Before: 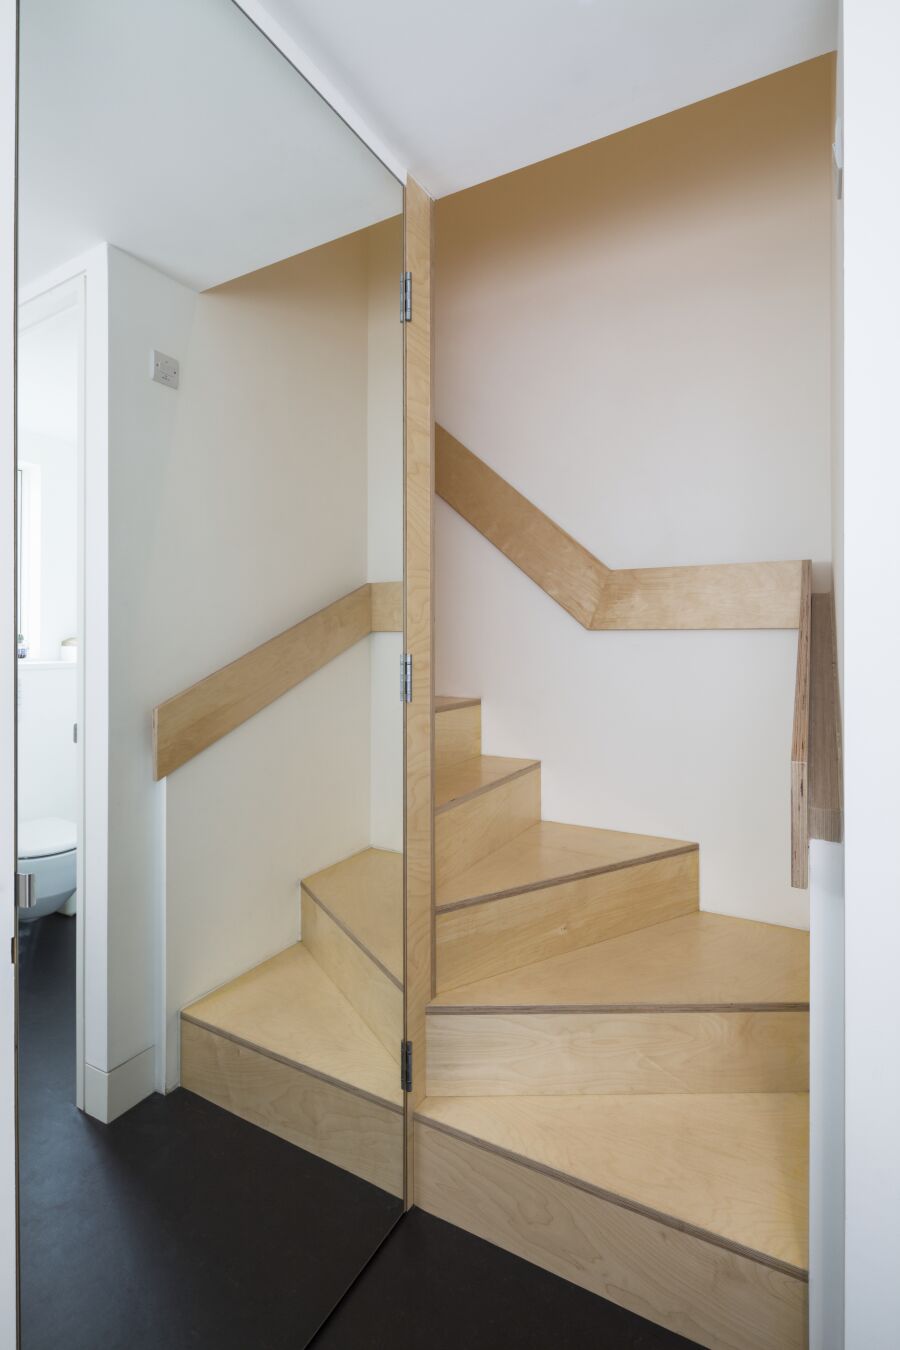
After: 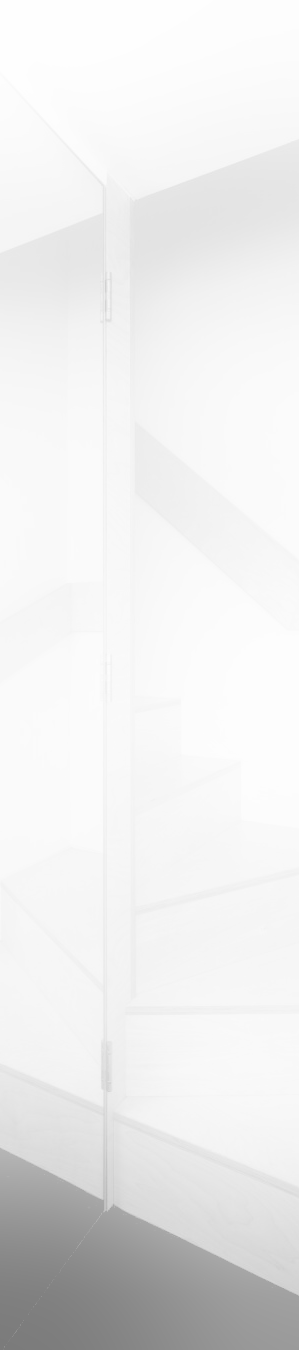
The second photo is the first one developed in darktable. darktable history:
crop: left 33.36%, right 33.36%
contrast brightness saturation: contrast -0.32, brightness 0.75, saturation -0.78
exposure: black level correction 0, exposure 0.7 EV, compensate highlight preservation false
shadows and highlights: on, module defaults
bloom: threshold 82.5%, strength 16.25%
rgb levels: levels [[0.034, 0.472, 0.904], [0, 0.5, 1], [0, 0.5, 1]]
monochrome: on, module defaults
